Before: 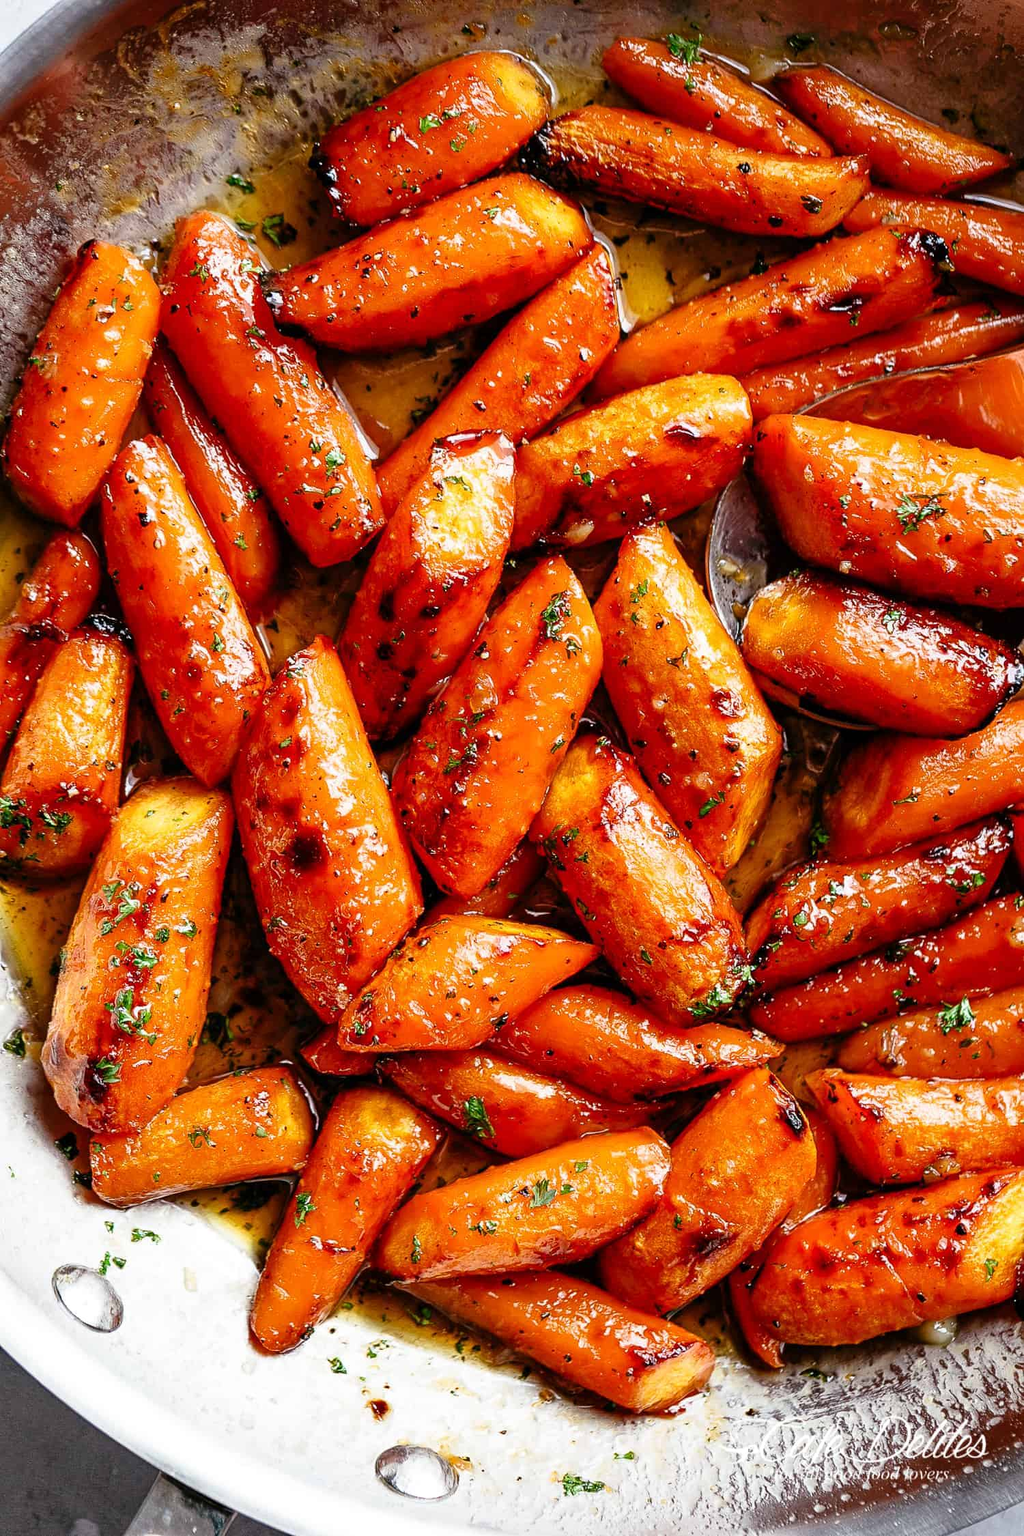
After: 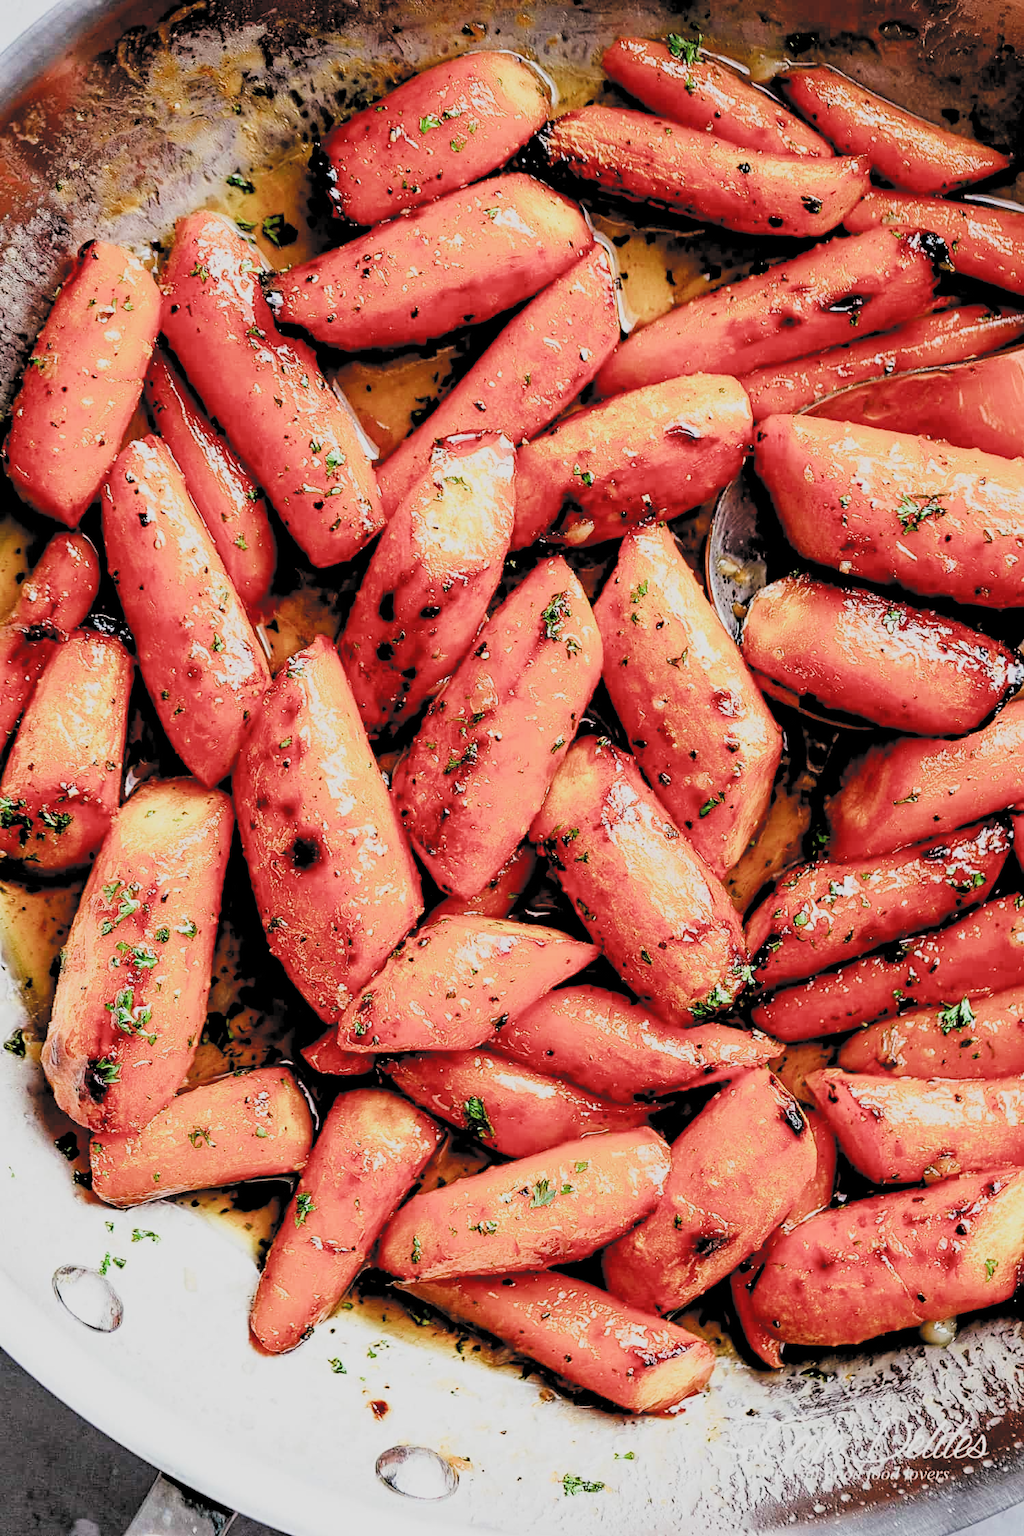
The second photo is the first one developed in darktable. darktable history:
exposure: exposure 0.509 EV, compensate highlight preservation false
filmic rgb: black relative exposure -2.87 EV, white relative exposure 4.56 EV, threshold -0.272 EV, transition 3.19 EV, structure ↔ texture 99.04%, hardness 1.75, contrast 1.239, color science v5 (2021), contrast in shadows safe, contrast in highlights safe, enable highlight reconstruction true
